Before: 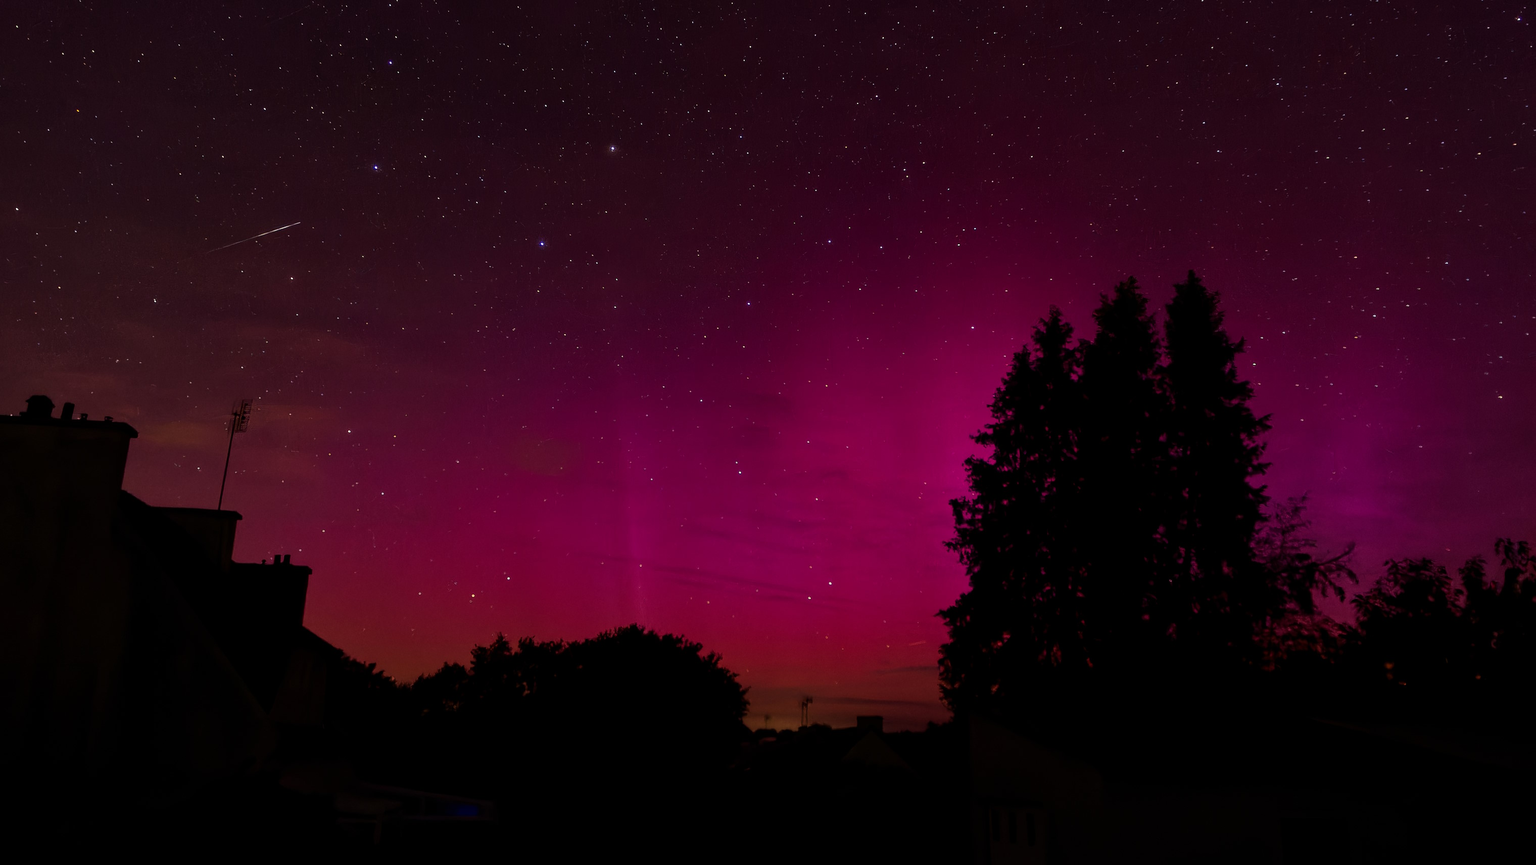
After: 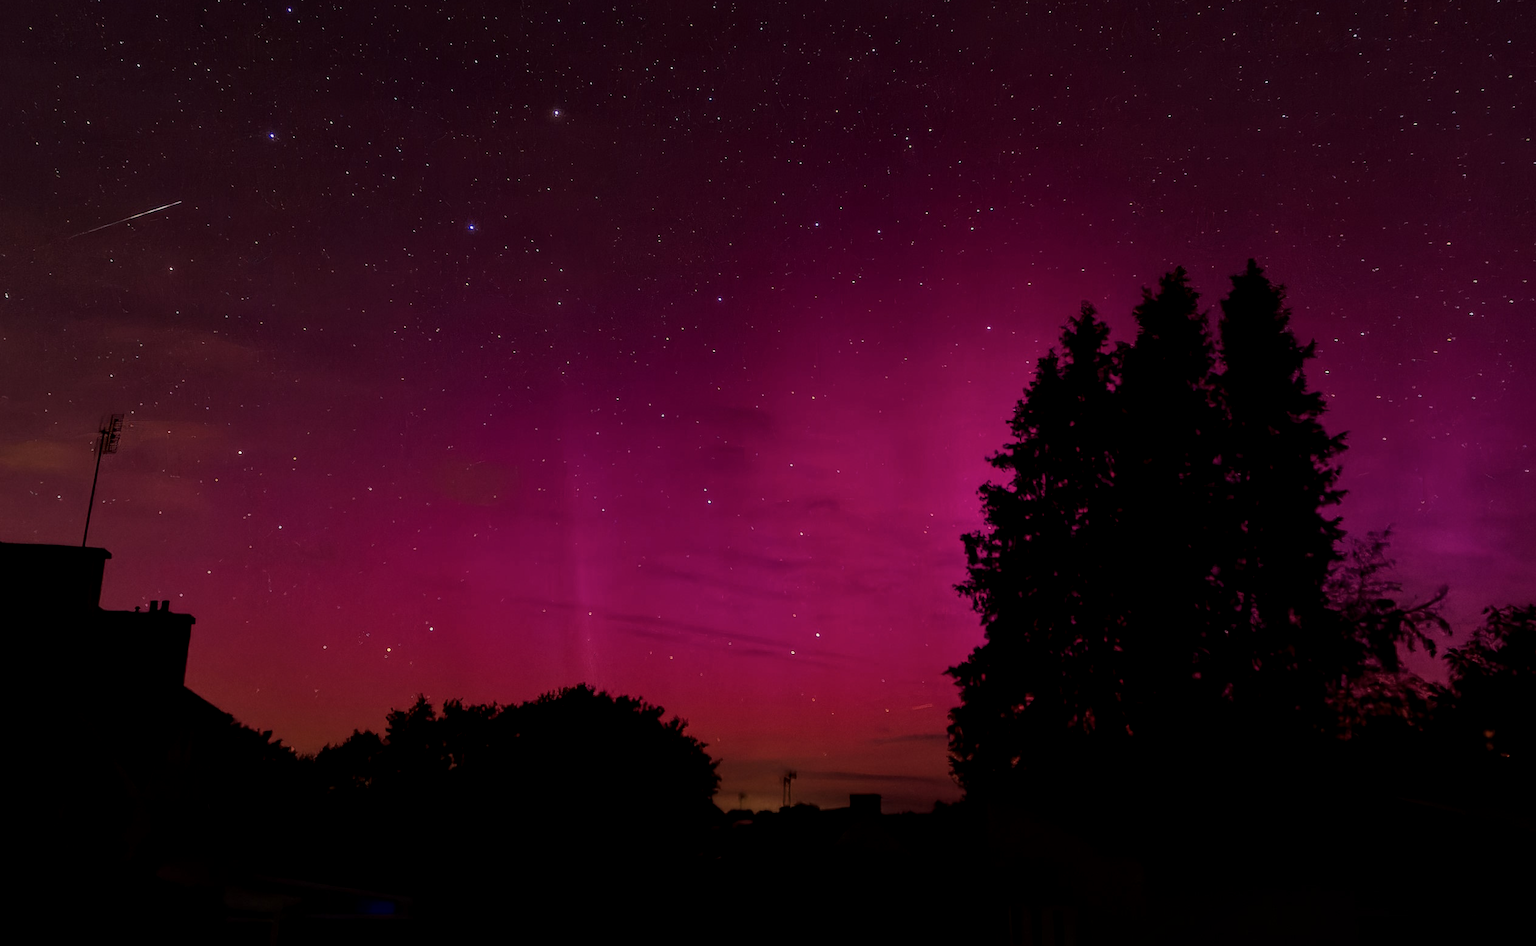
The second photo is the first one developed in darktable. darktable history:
crop: left 9.765%, top 6.341%, right 6.958%, bottom 2.48%
local contrast: on, module defaults
